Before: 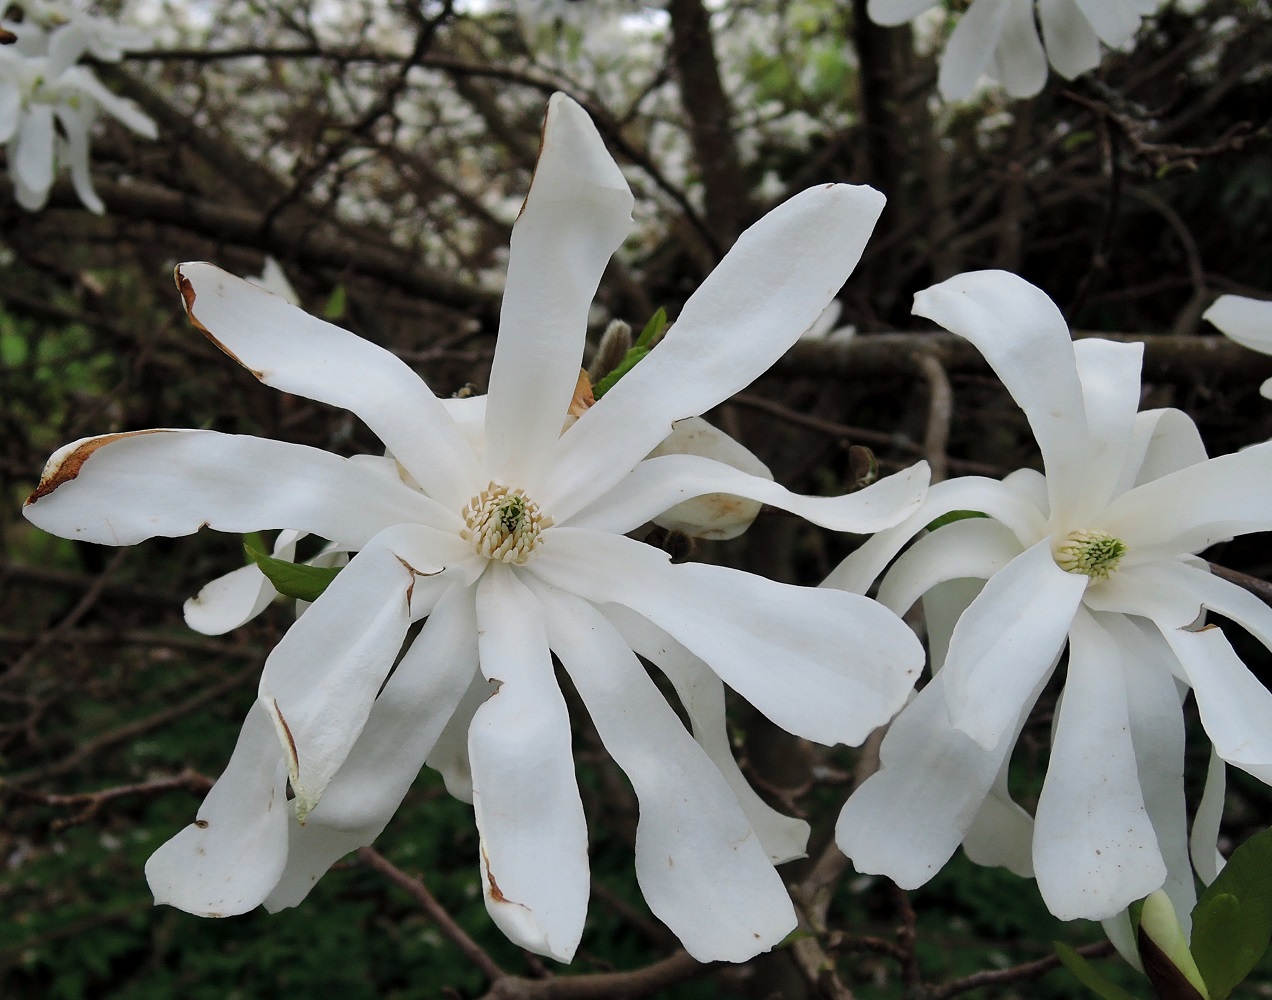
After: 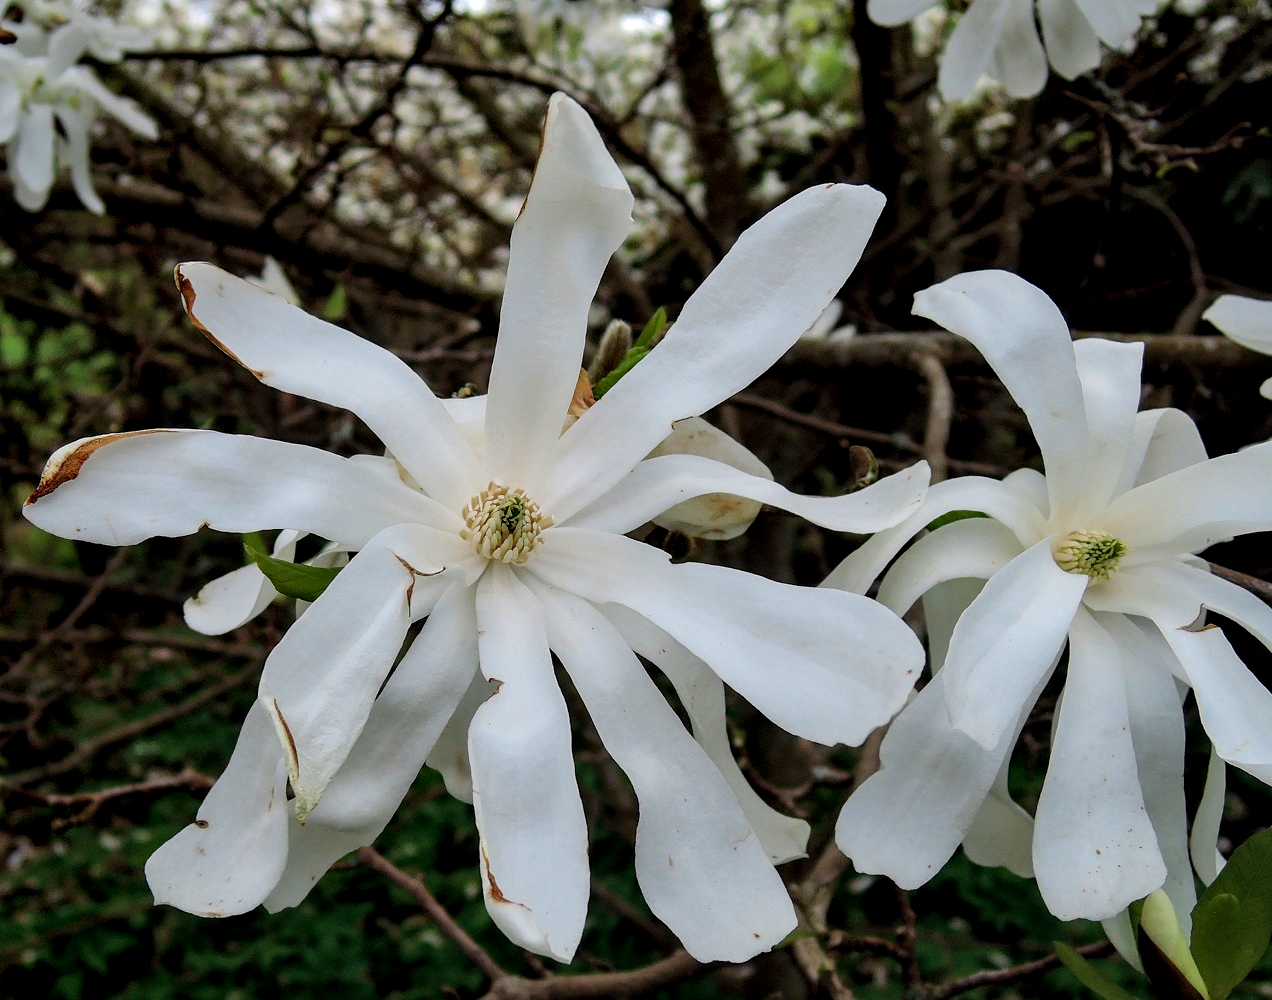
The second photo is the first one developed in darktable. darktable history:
velvia: on, module defaults
exposure: black level correction 0.007, exposure 0.158 EV, compensate highlight preservation false
local contrast: on, module defaults
